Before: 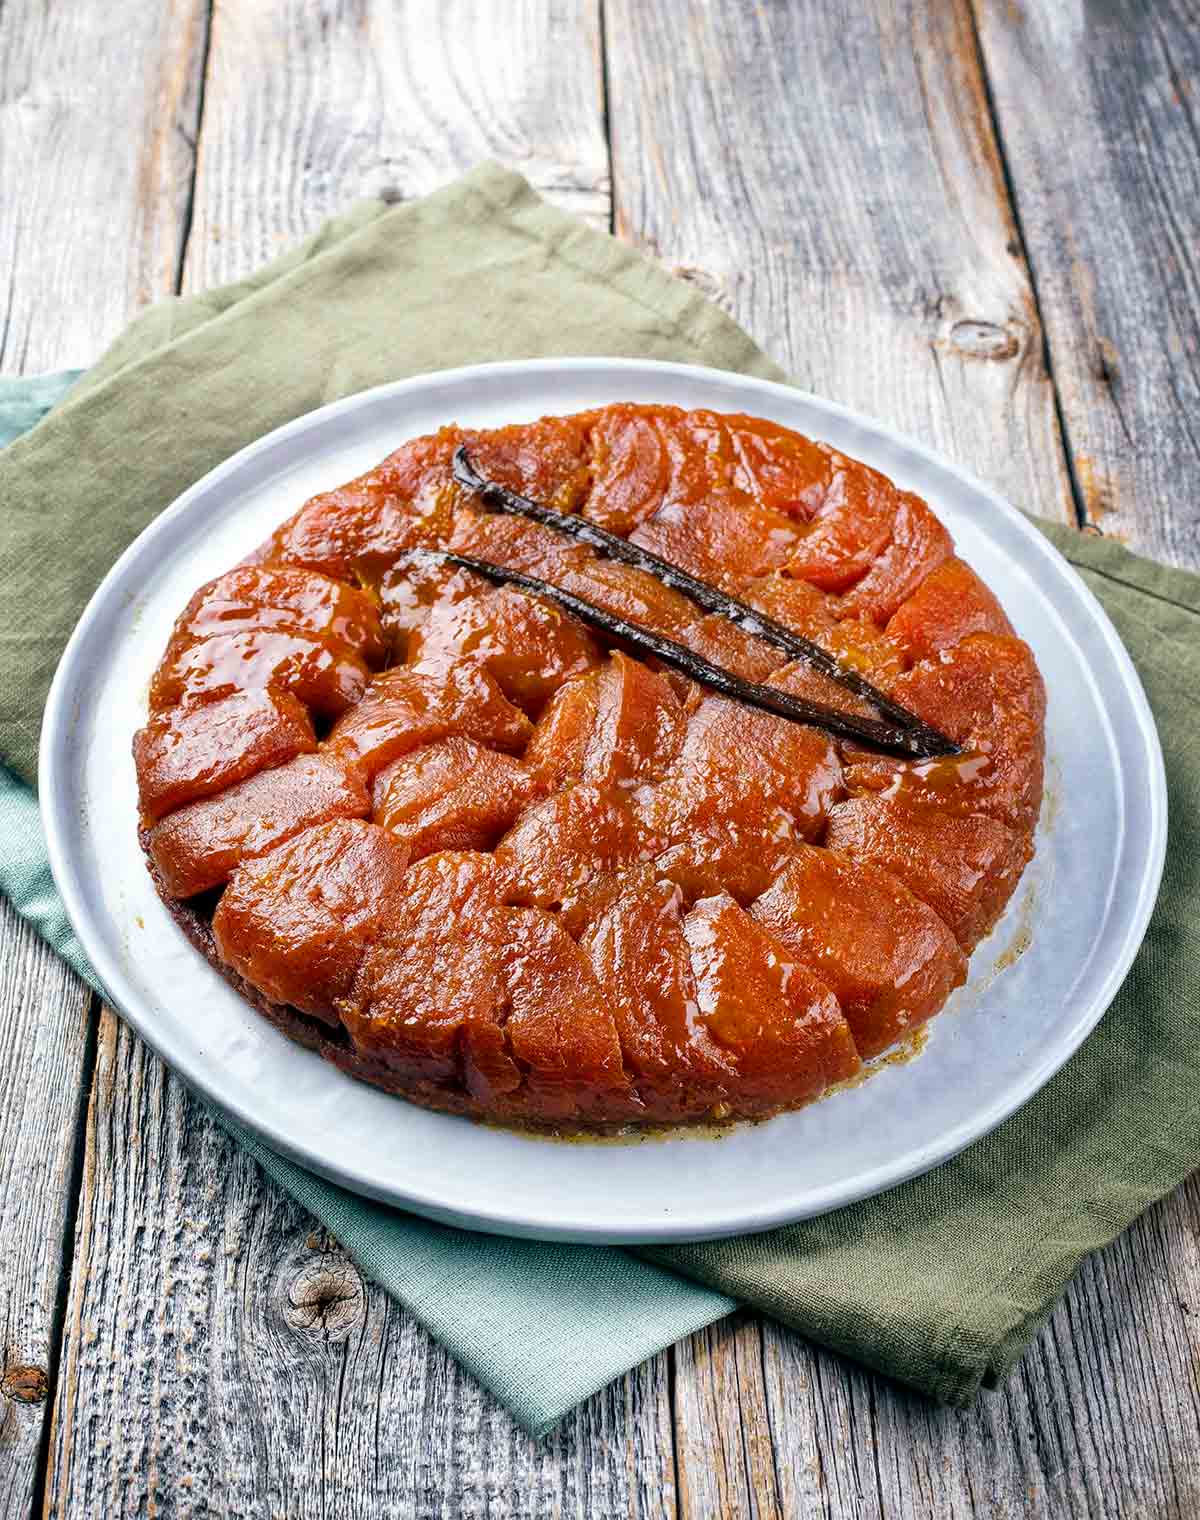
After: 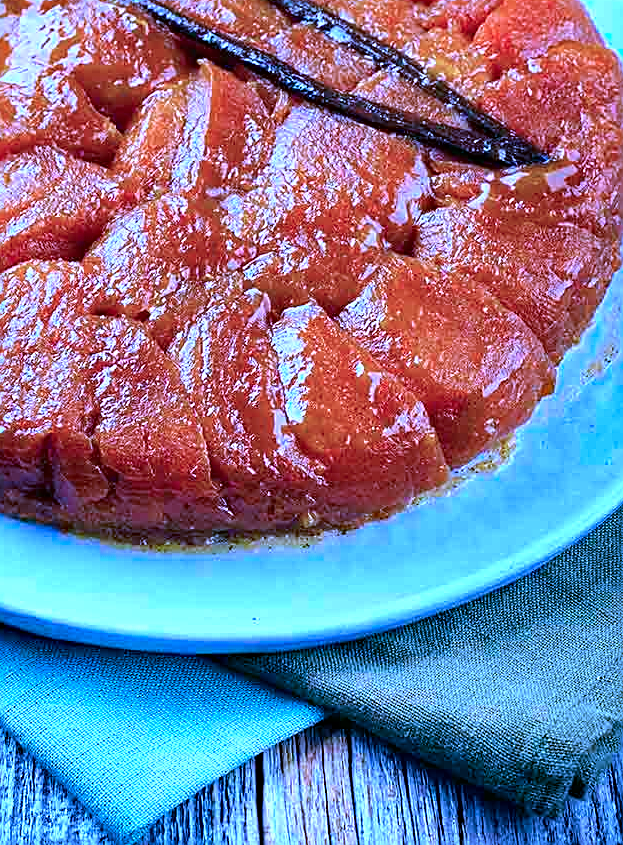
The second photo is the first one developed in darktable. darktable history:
exposure: black level correction 0, exposure 0.392 EV, compensate highlight preservation false
crop: left 34.342%, top 38.931%, right 13.717%, bottom 5.476%
color correction: highlights a* 3.32, highlights b* 1.77, saturation 1.23
haze removal: compatibility mode true, adaptive false
sharpen: on, module defaults
color calibration: illuminant custom, x 0.46, y 0.429, temperature 2623.49 K
contrast brightness saturation: saturation -0.048
